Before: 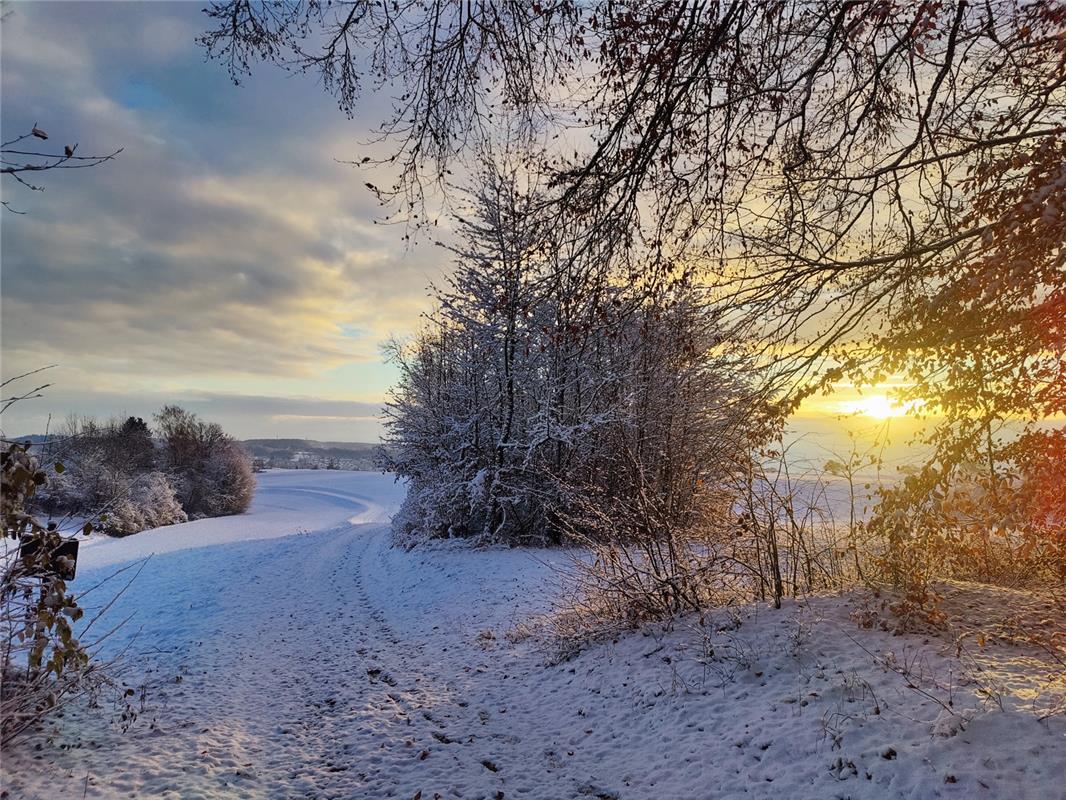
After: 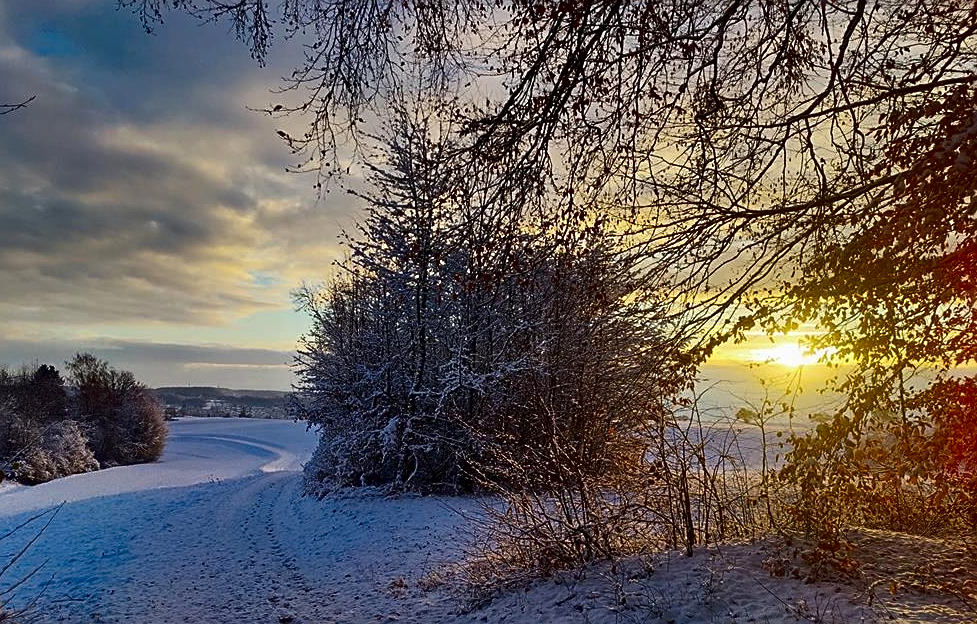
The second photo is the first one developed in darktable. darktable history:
sharpen: on, module defaults
crop: left 8.347%, top 6.555%, bottom 15.322%
contrast brightness saturation: contrast 0.104, brightness -0.263, saturation 0.137
